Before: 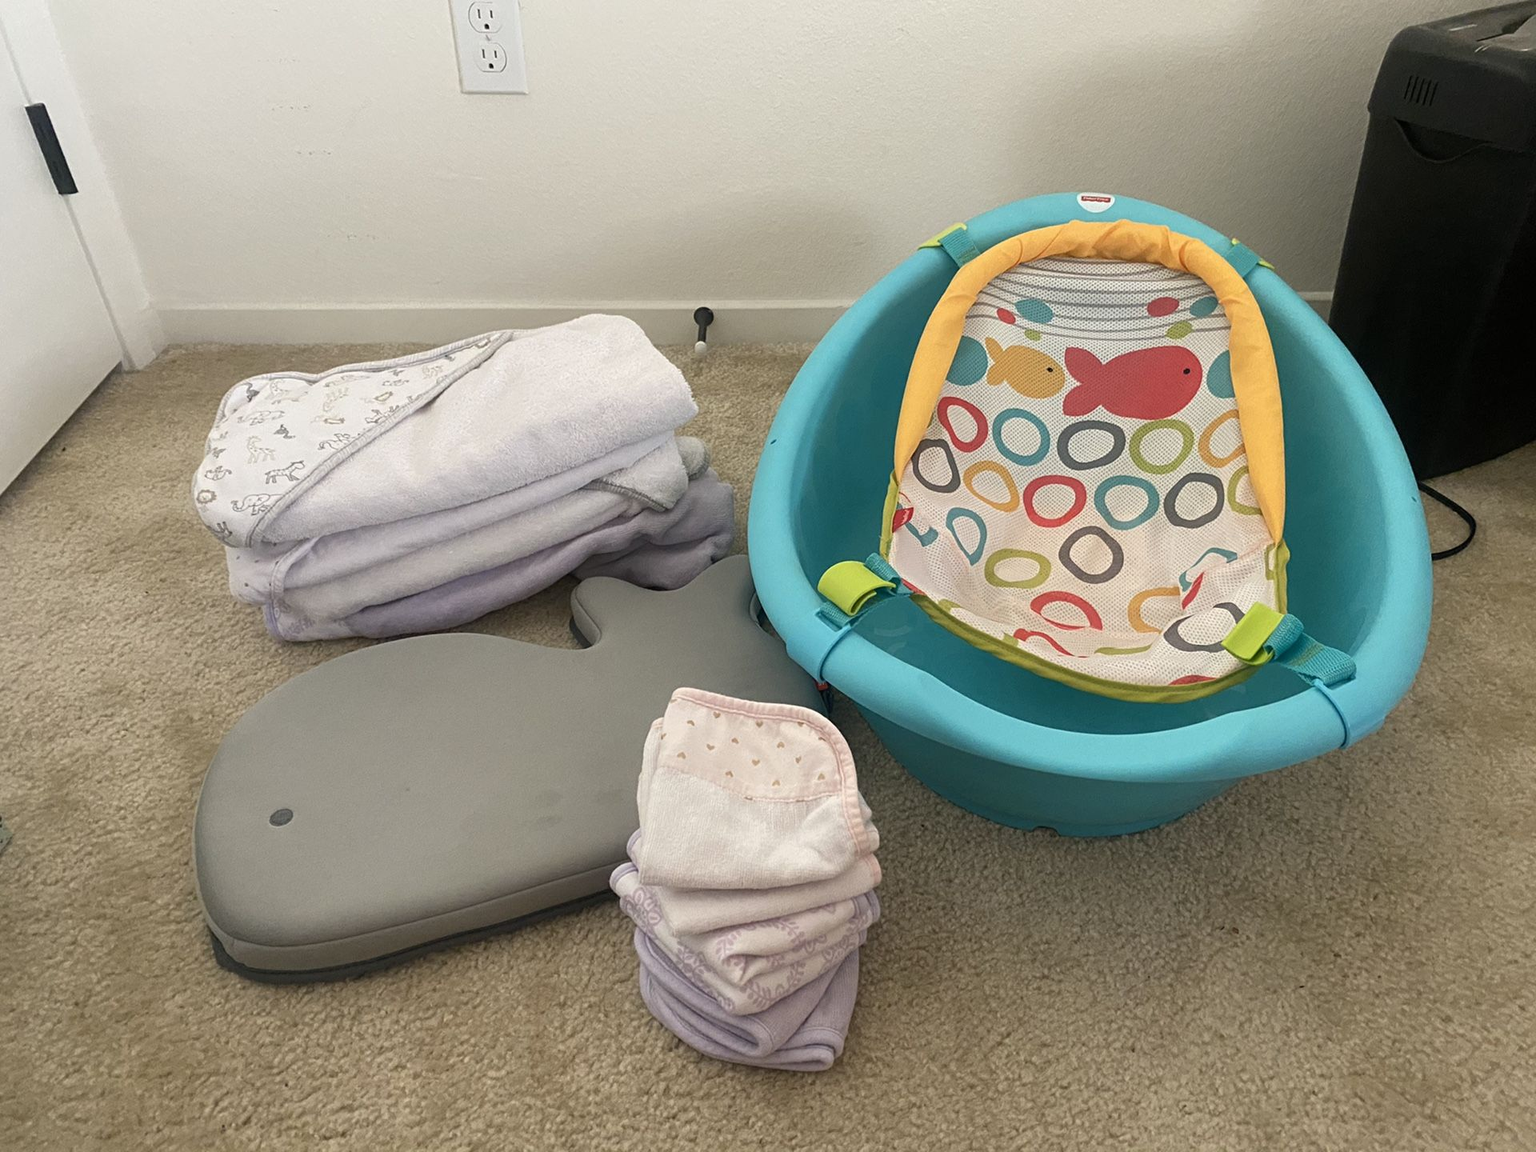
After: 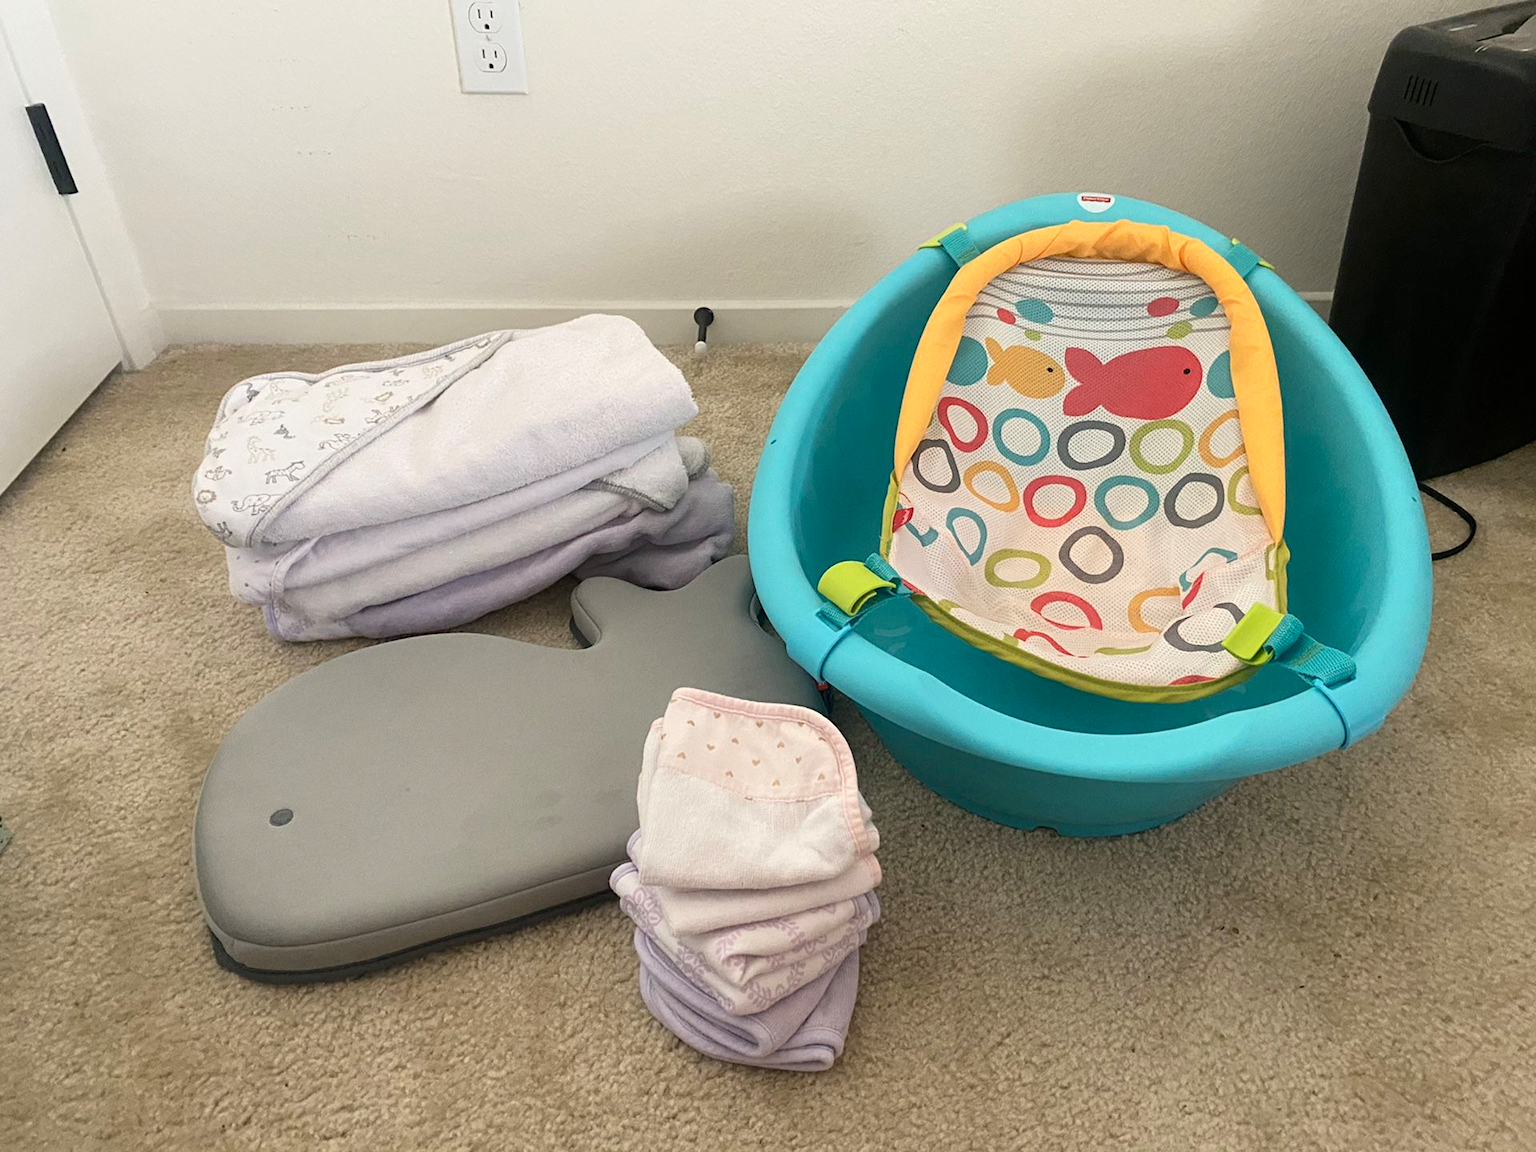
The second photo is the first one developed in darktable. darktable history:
exposure: compensate highlight preservation false
tone curve: curves: ch0 [(0, 0) (0.004, 0.002) (0.02, 0.013) (0.218, 0.218) (0.664, 0.718) (0.832, 0.873) (1, 1)], color space Lab, independent channels, preserve colors none
